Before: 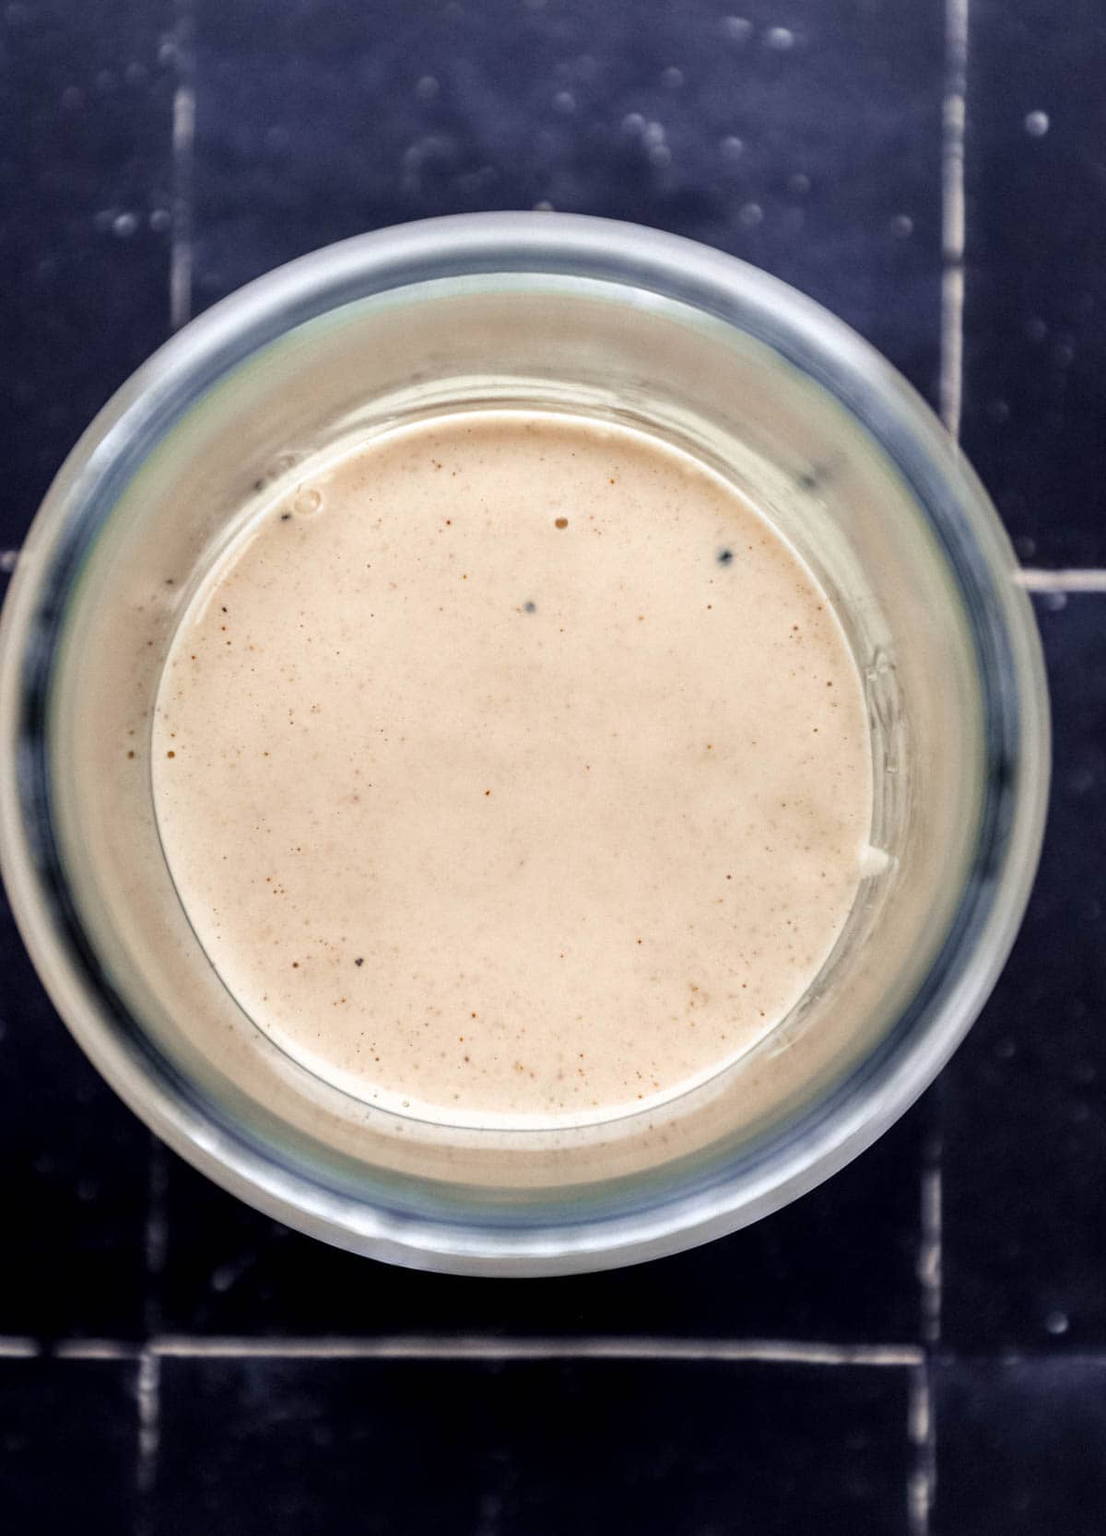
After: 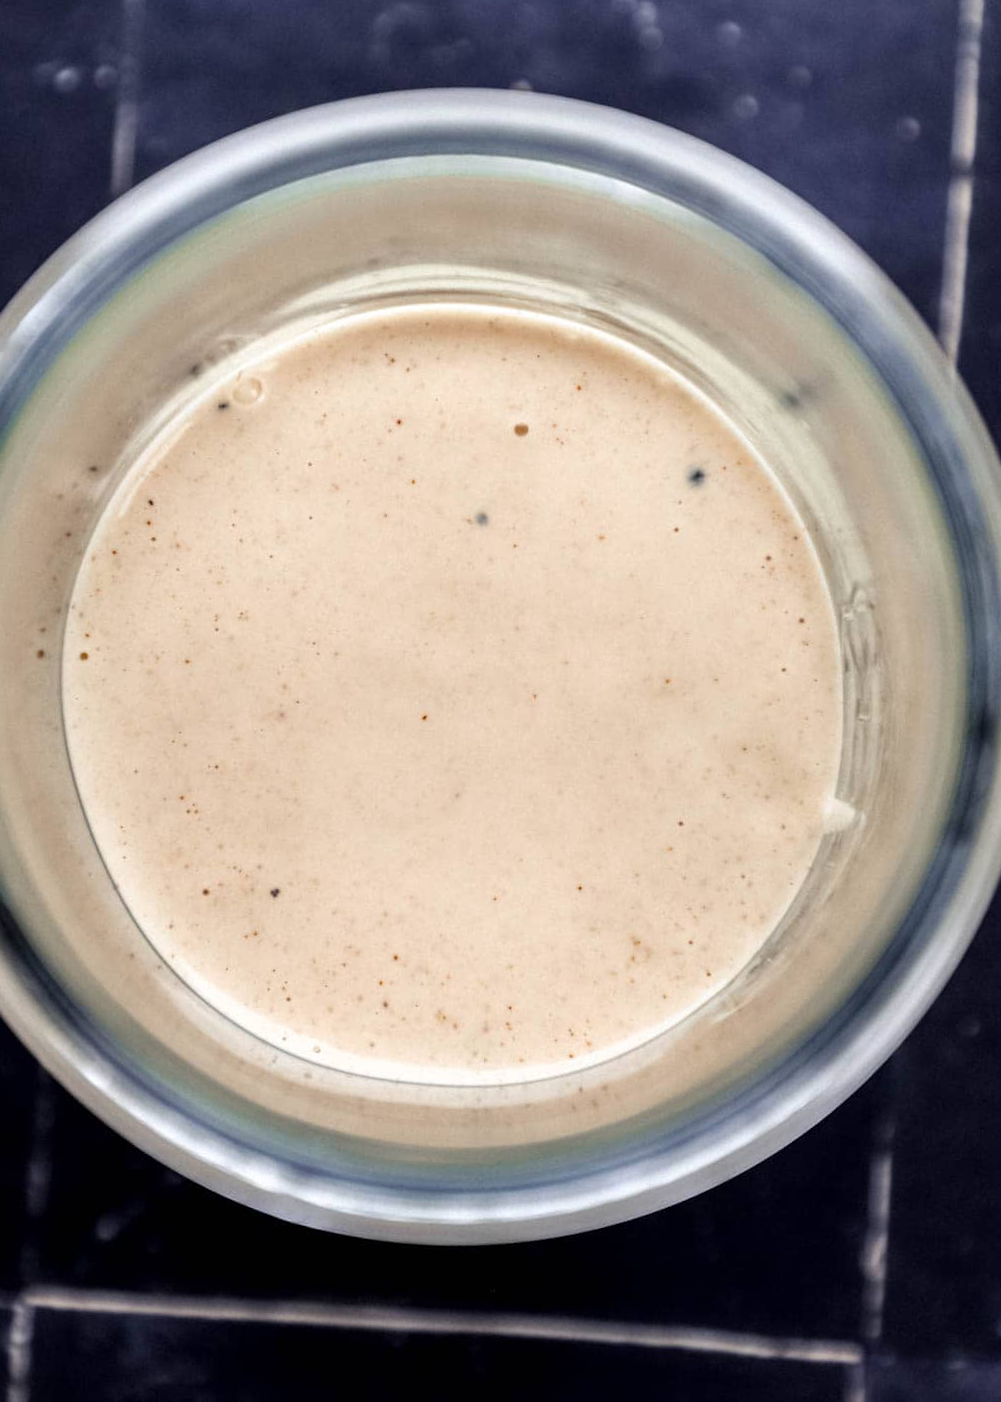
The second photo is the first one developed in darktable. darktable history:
crop and rotate: angle -3.27°, left 5.382%, top 5.157%, right 4.693%, bottom 4.189%
